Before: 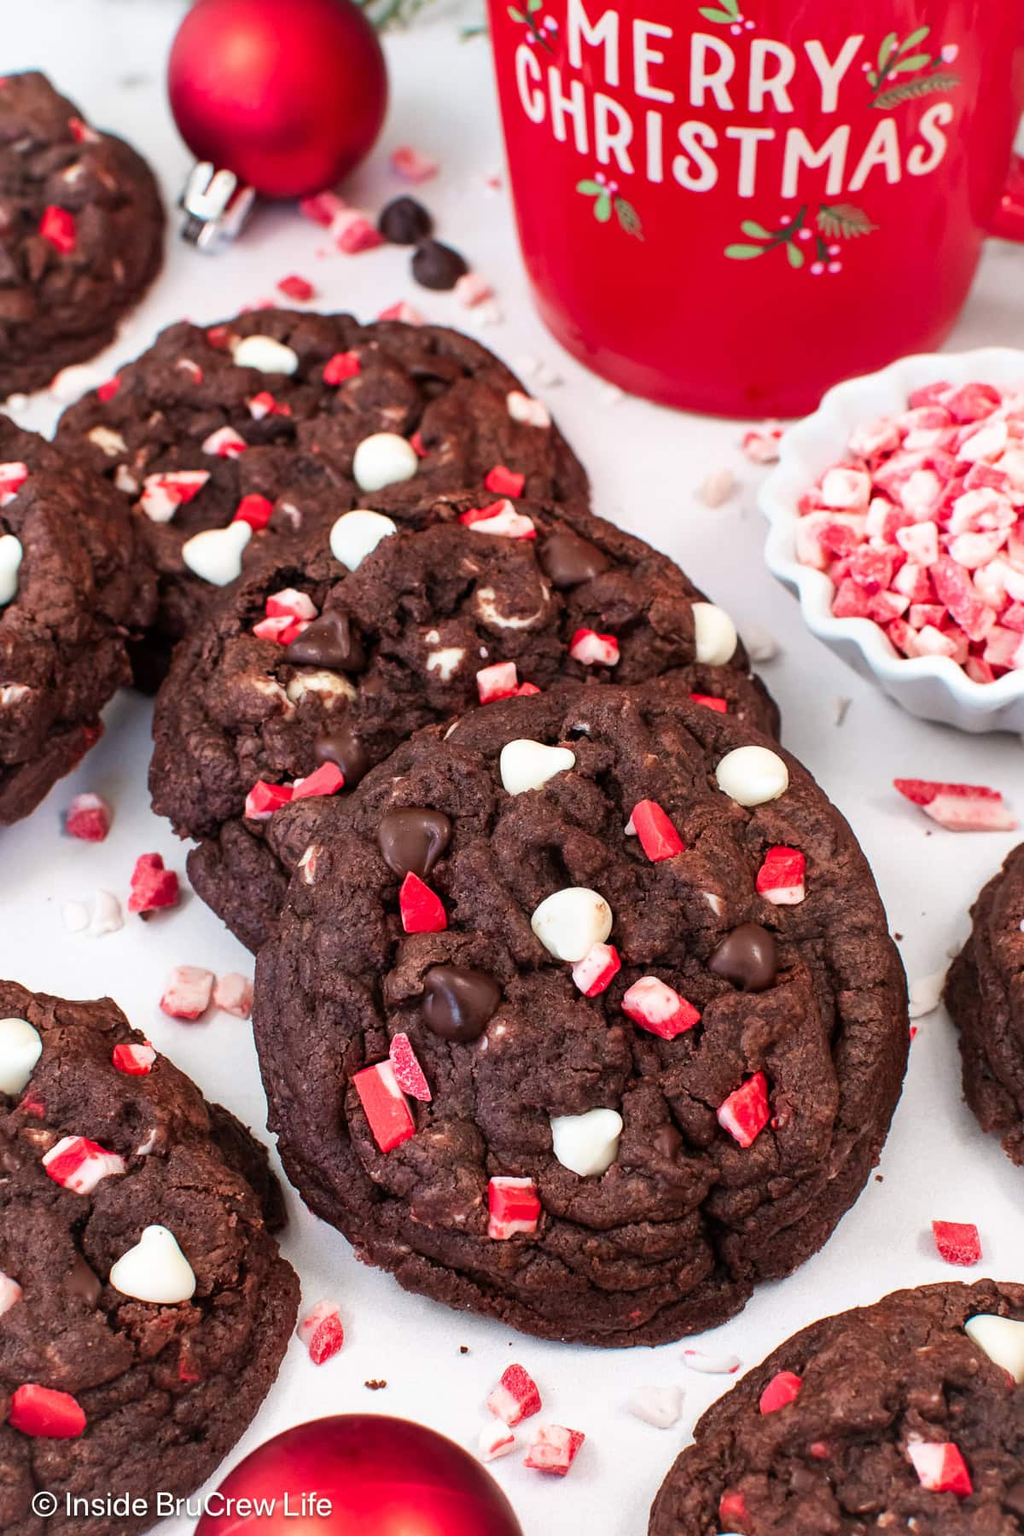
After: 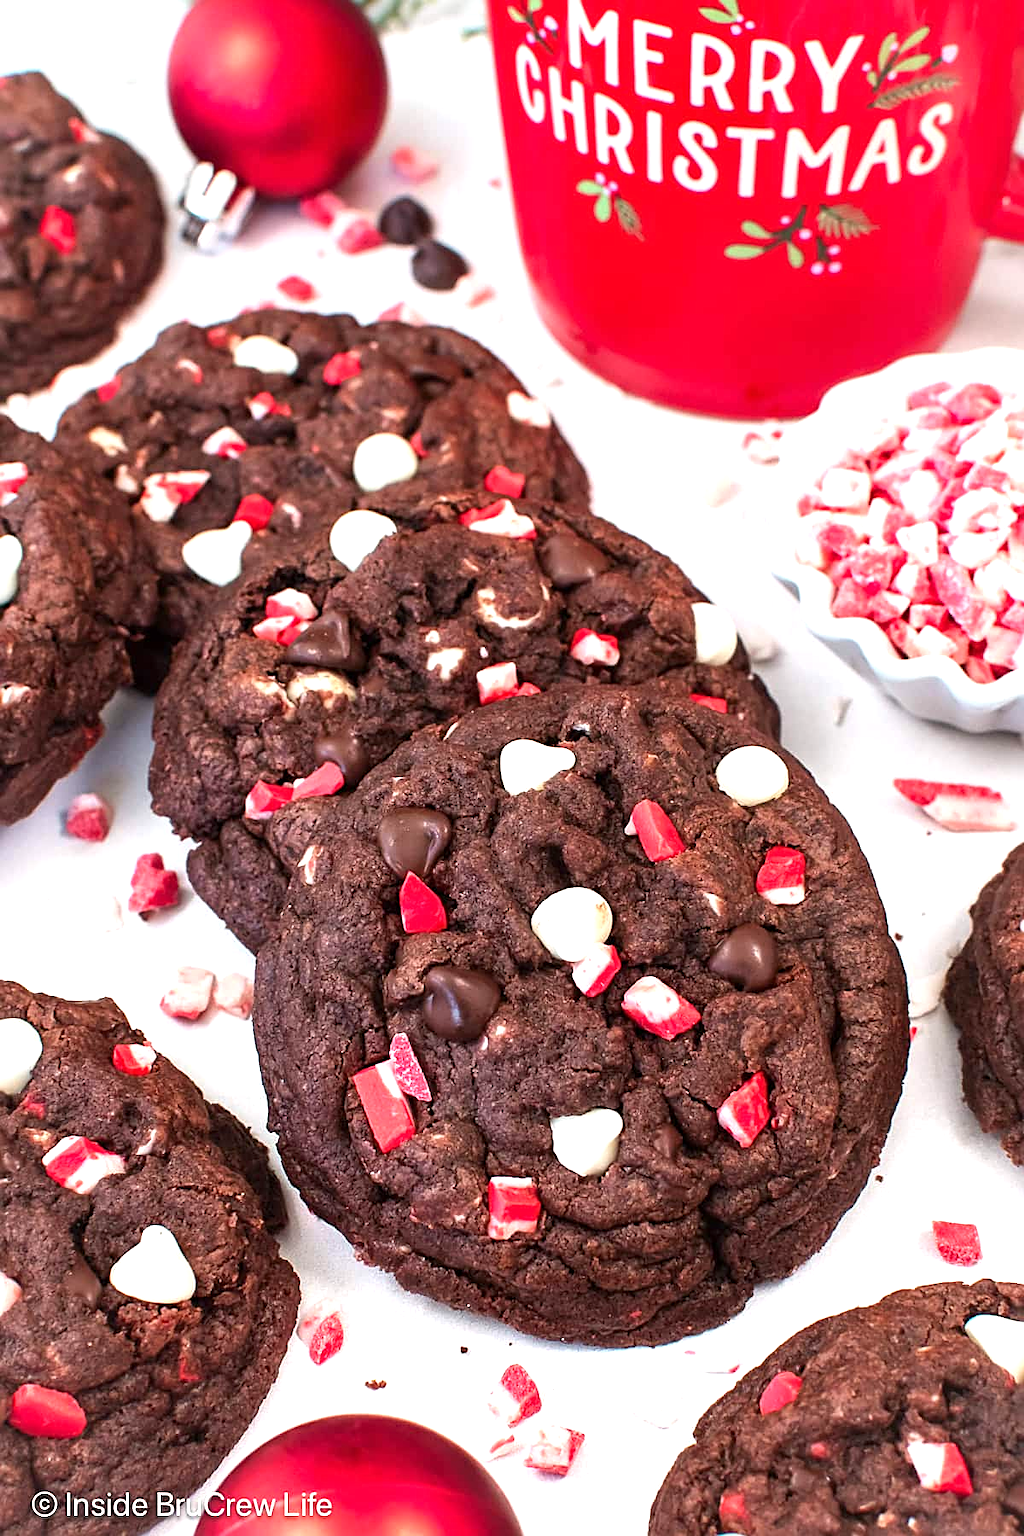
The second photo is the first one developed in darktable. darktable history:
exposure: exposure 0.663 EV, compensate highlight preservation false
sharpen: on, module defaults
